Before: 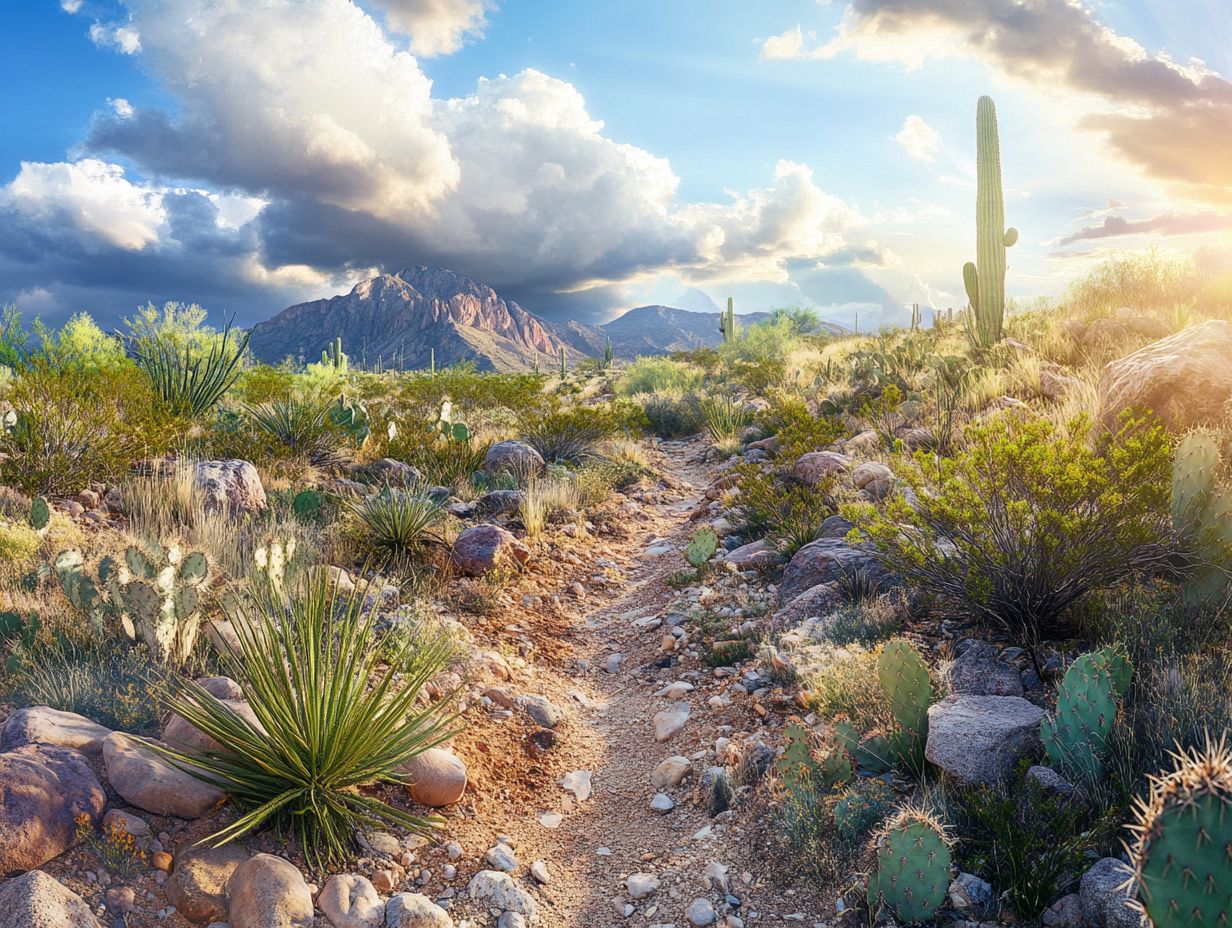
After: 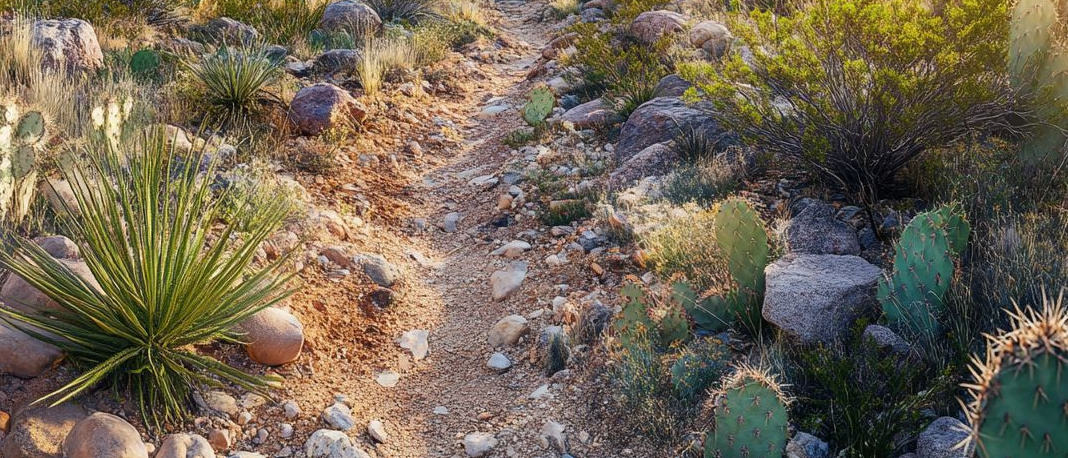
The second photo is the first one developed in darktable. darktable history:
crop and rotate: left 13.284%, top 47.628%, bottom 2.95%
tone equalizer: edges refinement/feathering 500, mask exposure compensation -1.57 EV, preserve details no
